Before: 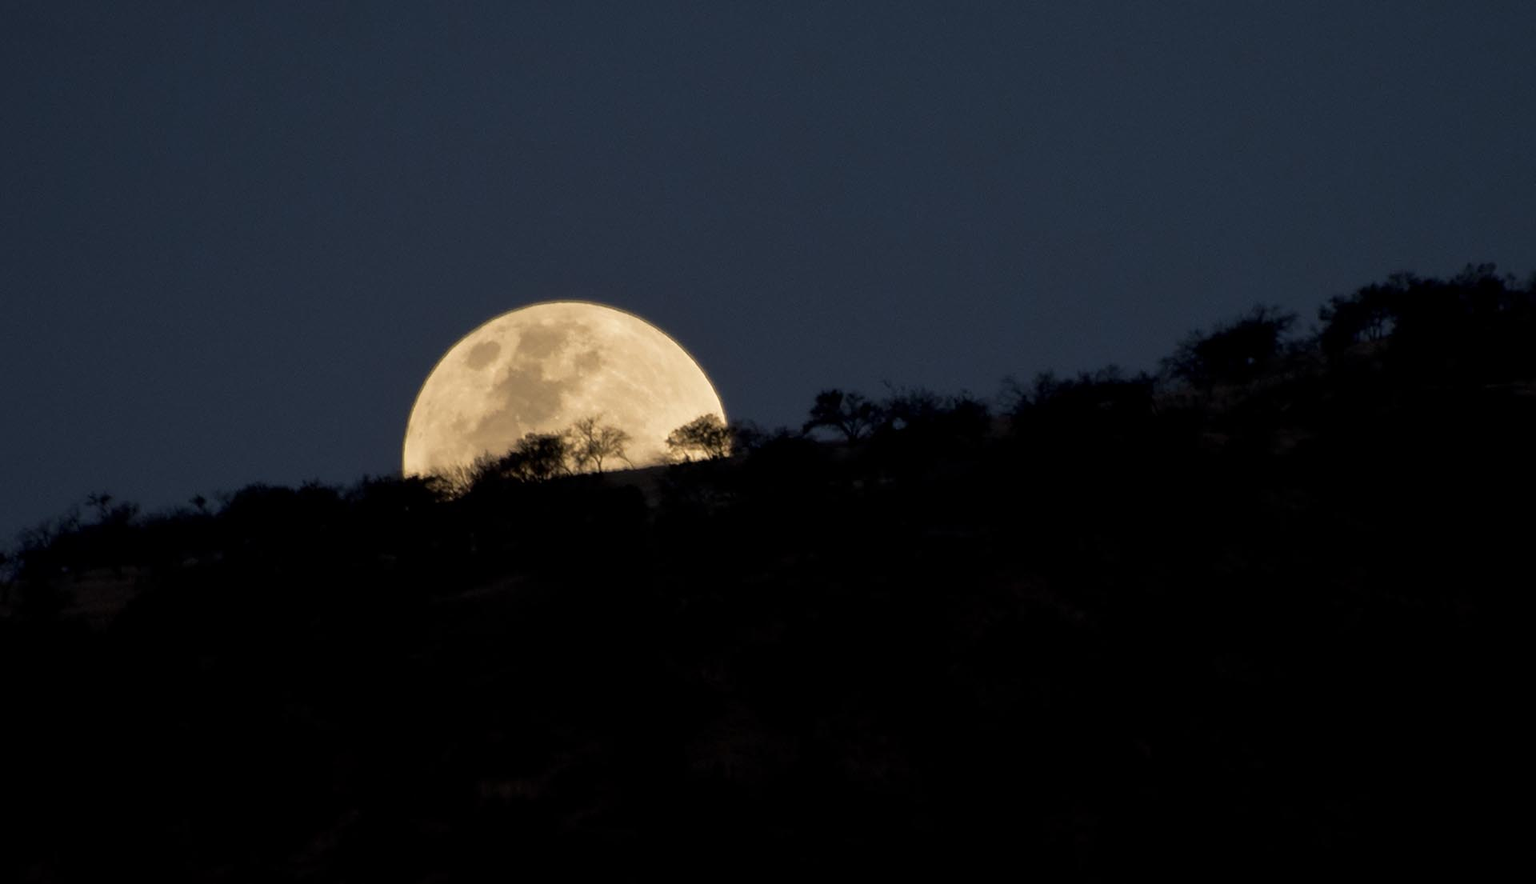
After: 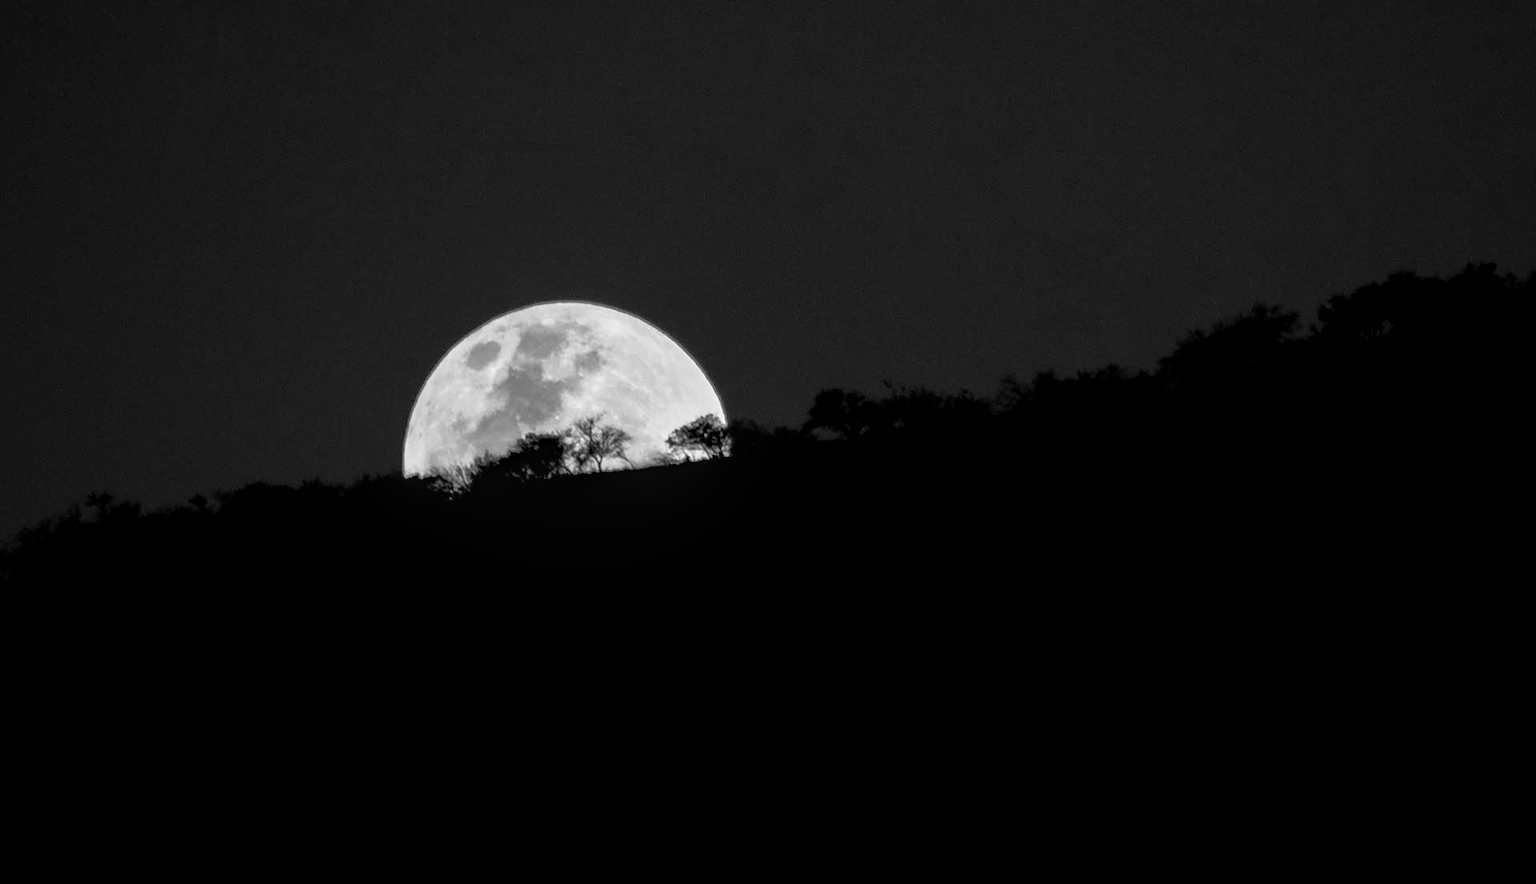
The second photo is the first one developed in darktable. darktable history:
local contrast: detail 130%
white balance: red 0.925, blue 1.046
monochrome: a 32, b 64, size 2.3
filmic rgb: white relative exposure 2.2 EV, hardness 6.97
